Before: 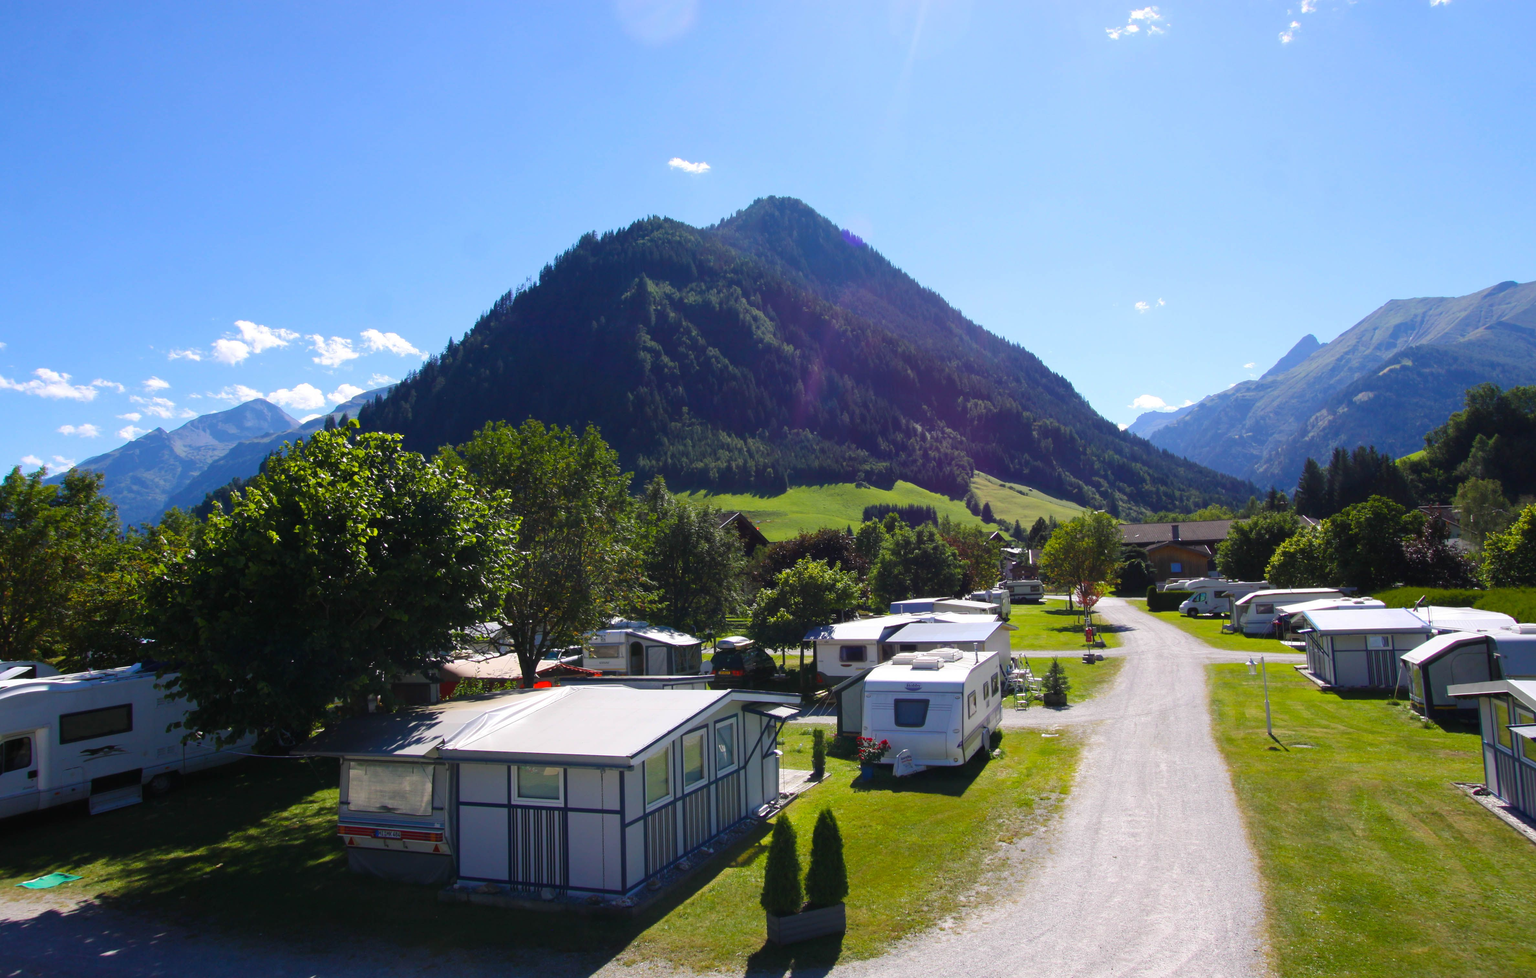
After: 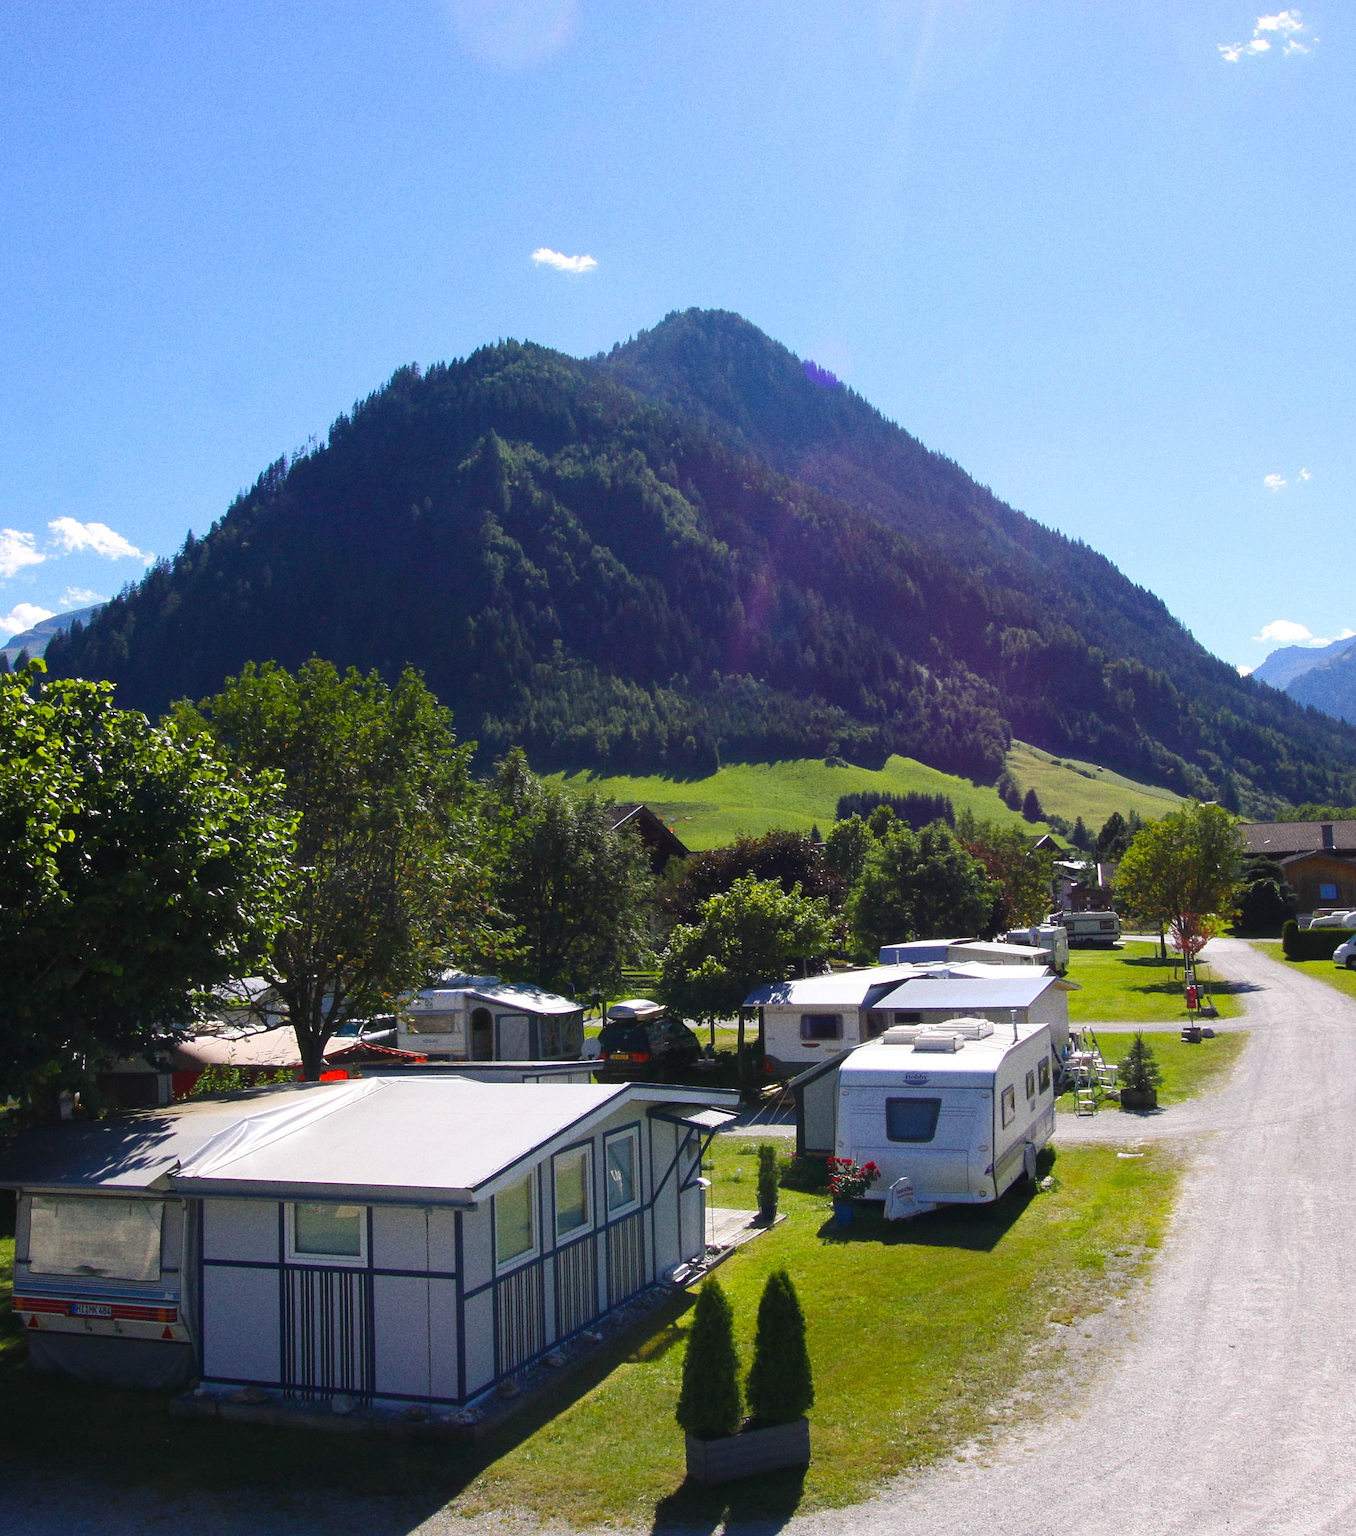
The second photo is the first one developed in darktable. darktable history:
crop: left 21.496%, right 22.254%
sharpen: amount 0.2
grain: on, module defaults
